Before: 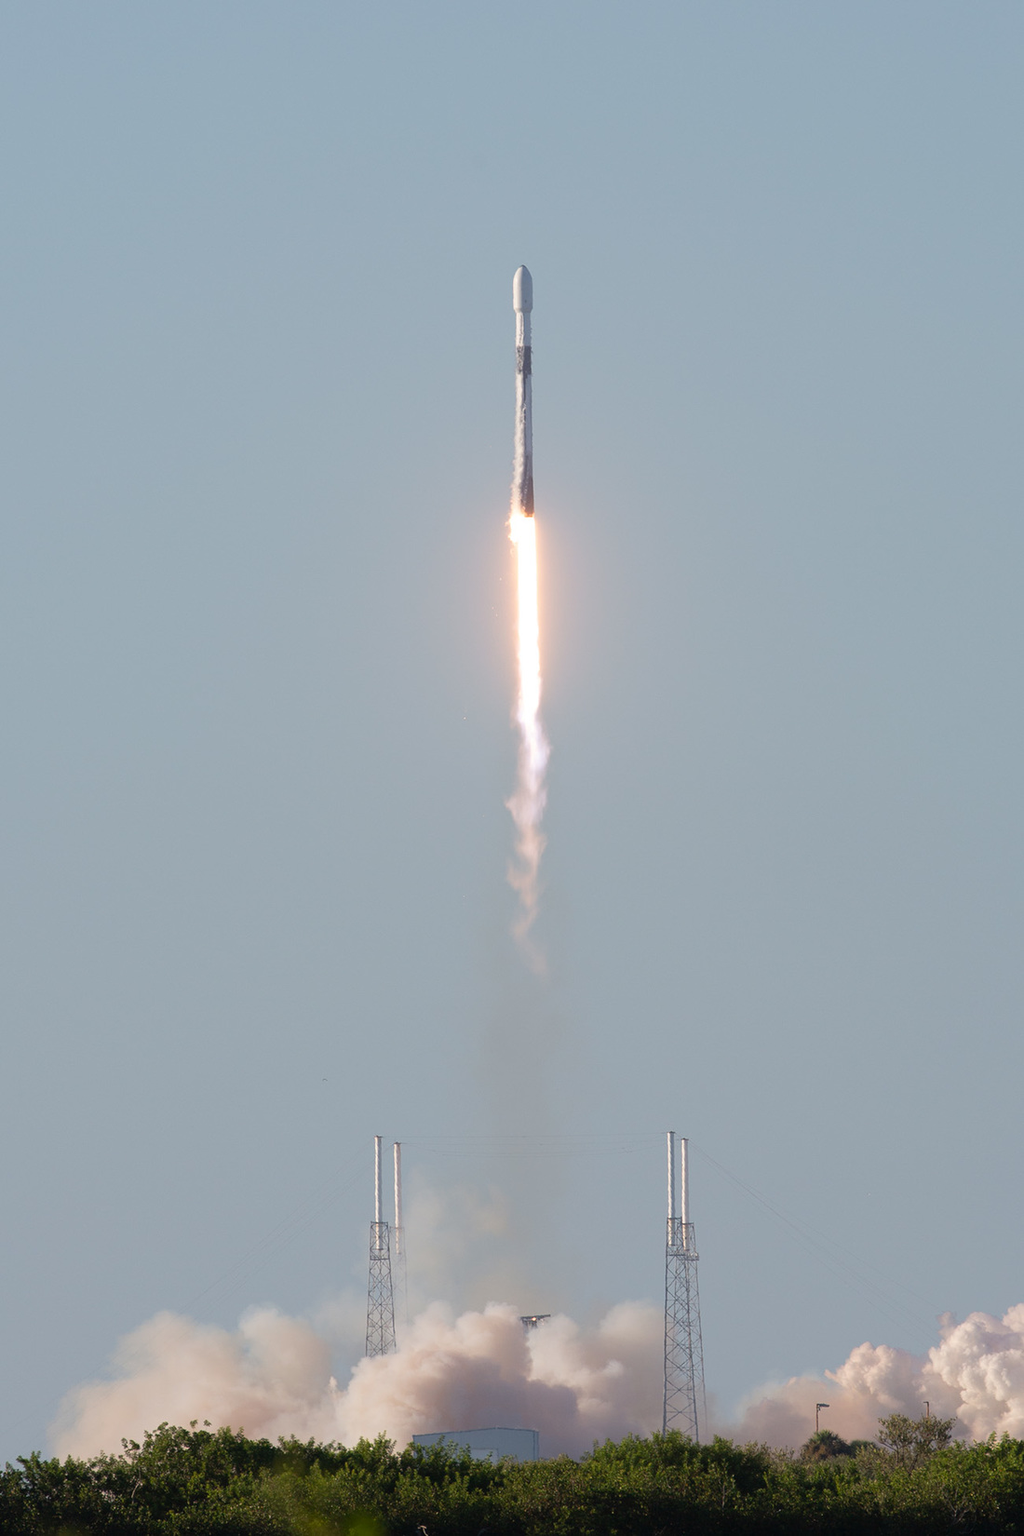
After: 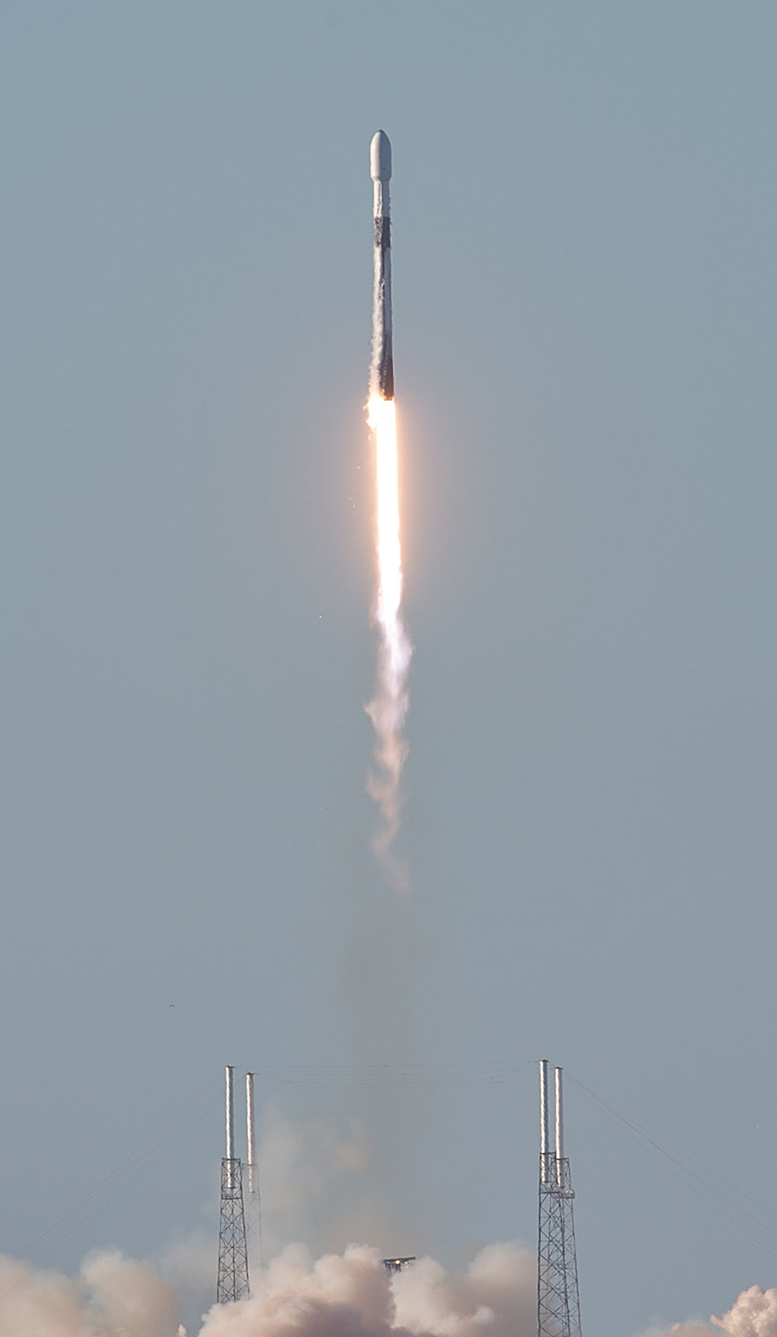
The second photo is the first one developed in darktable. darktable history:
sharpen: on, module defaults
crop and rotate: angle -3.27°, left 14.277%, top 0.028%, right 10.766%, bottom 0.028%
shadows and highlights: shadows 60, soften with gaussian
rotate and perspective: rotation -3.52°, crop left 0.036, crop right 0.964, crop top 0.081, crop bottom 0.919
